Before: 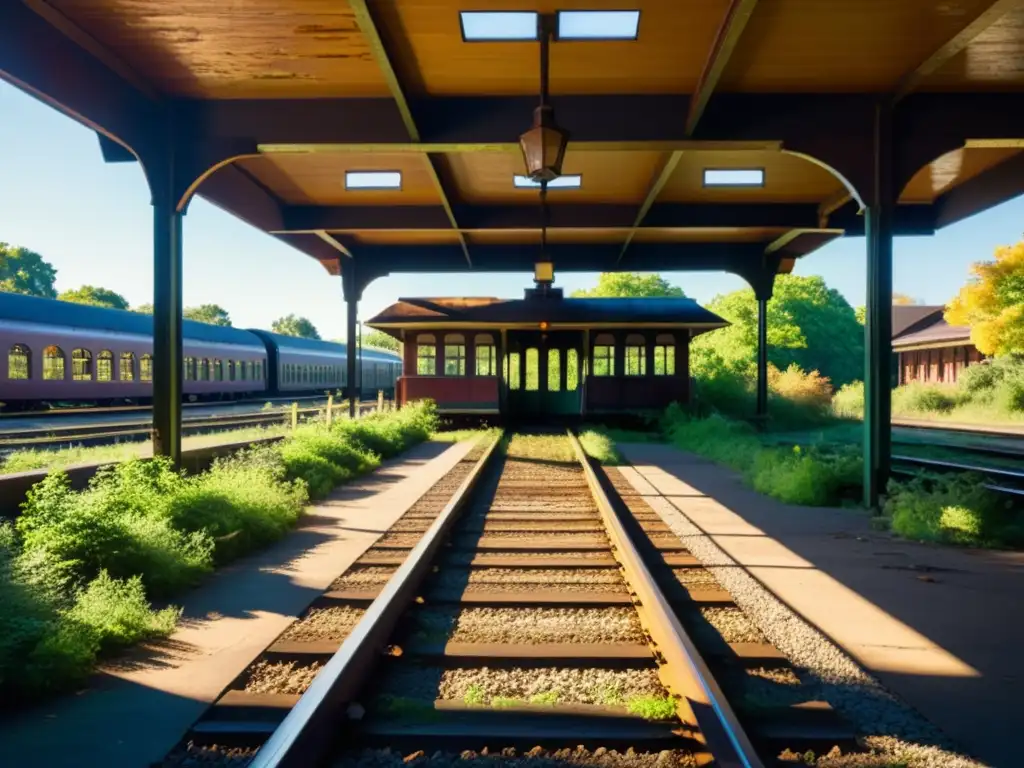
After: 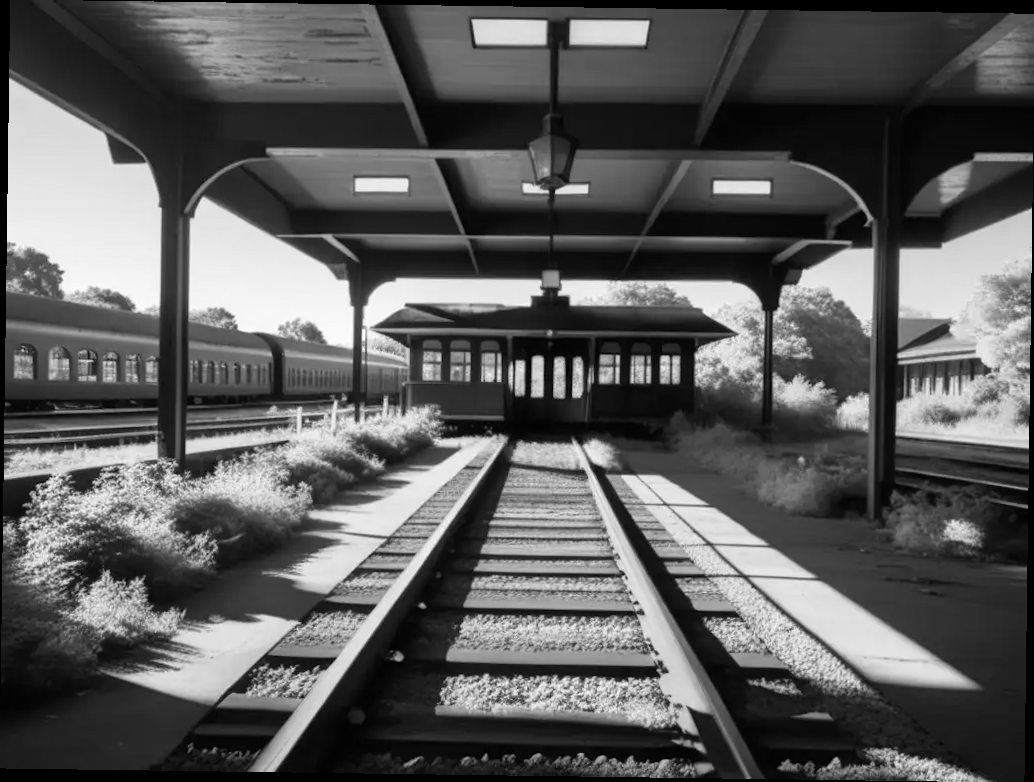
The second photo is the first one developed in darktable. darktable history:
tone equalizer: on, module defaults
rotate and perspective: rotation 0.8°, automatic cropping off
contrast brightness saturation: saturation -1
